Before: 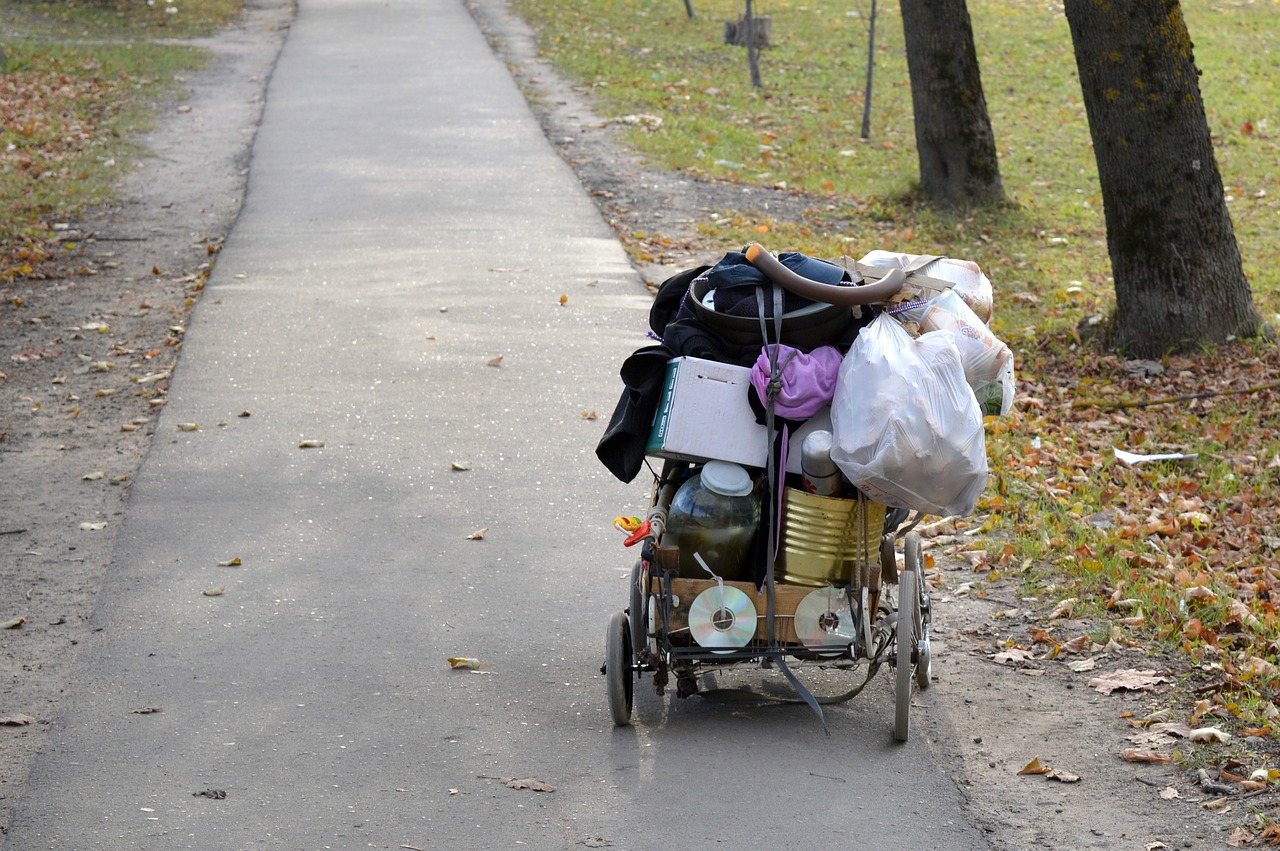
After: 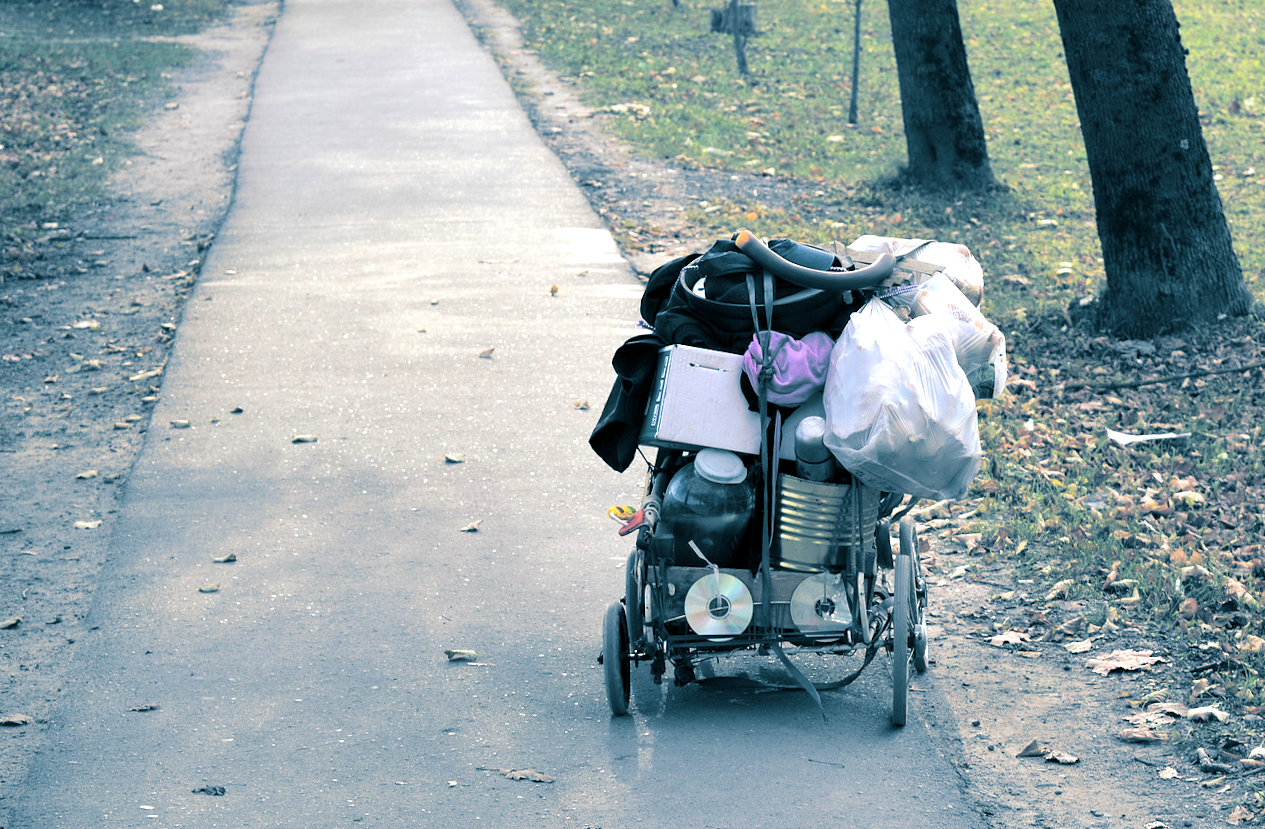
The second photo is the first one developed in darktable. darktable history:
exposure: black level correction 0.001, exposure 0.5 EV, compensate exposure bias true, compensate highlight preservation false
split-toning: shadows › hue 212.4°, balance -70
rotate and perspective: rotation -1°, crop left 0.011, crop right 0.989, crop top 0.025, crop bottom 0.975
